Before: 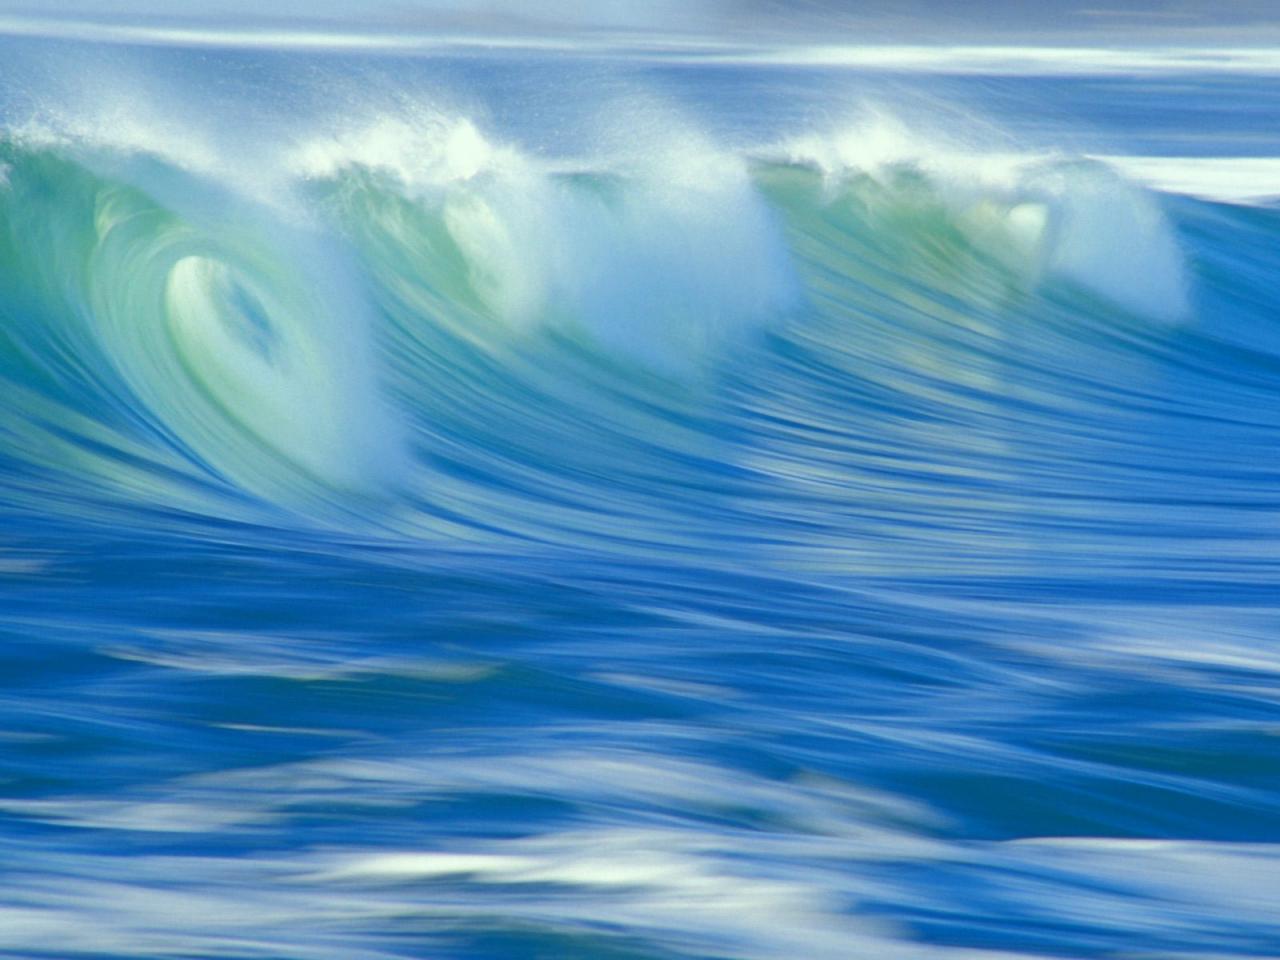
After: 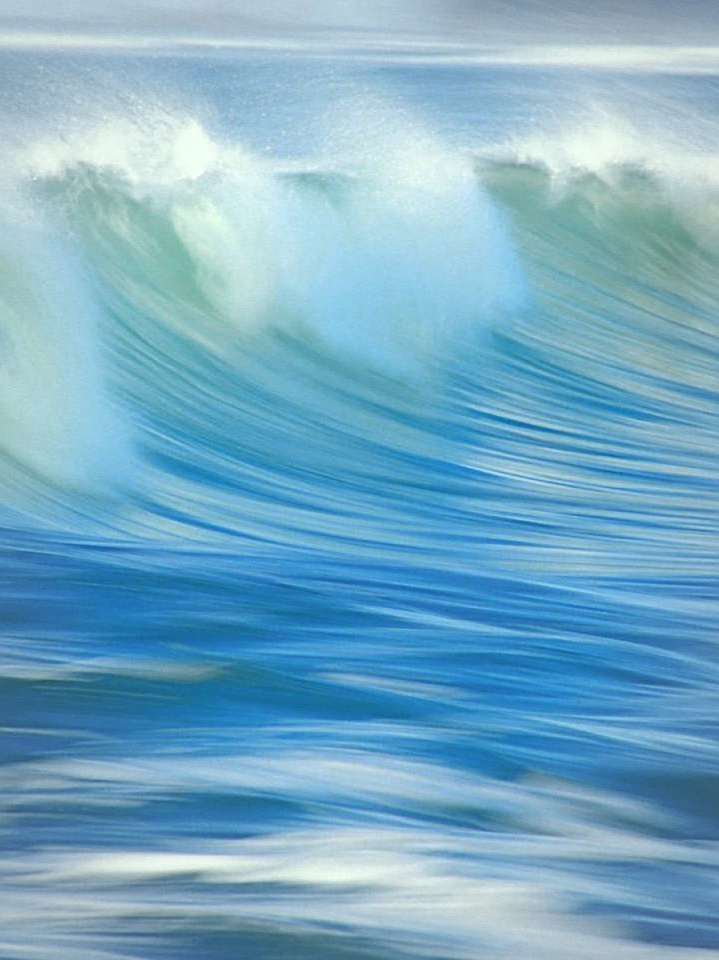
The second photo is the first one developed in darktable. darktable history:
color zones: curves: ch0 [(0.018, 0.548) (0.224, 0.64) (0.425, 0.447) (0.675, 0.575) (0.732, 0.579)]; ch1 [(0.066, 0.487) (0.25, 0.5) (0.404, 0.43) (0.75, 0.421) (0.956, 0.421)]; ch2 [(0.044, 0.561) (0.215, 0.465) (0.399, 0.544) (0.465, 0.548) (0.614, 0.447) (0.724, 0.43) (0.882, 0.623) (0.956, 0.632)]
sharpen: on, module defaults
exposure: exposure 0.191 EV, compensate highlight preservation false
crop: left 21.368%, right 22.459%
vignetting: fall-off start 64.6%, brightness -0.185, saturation -0.296, width/height ratio 0.889
